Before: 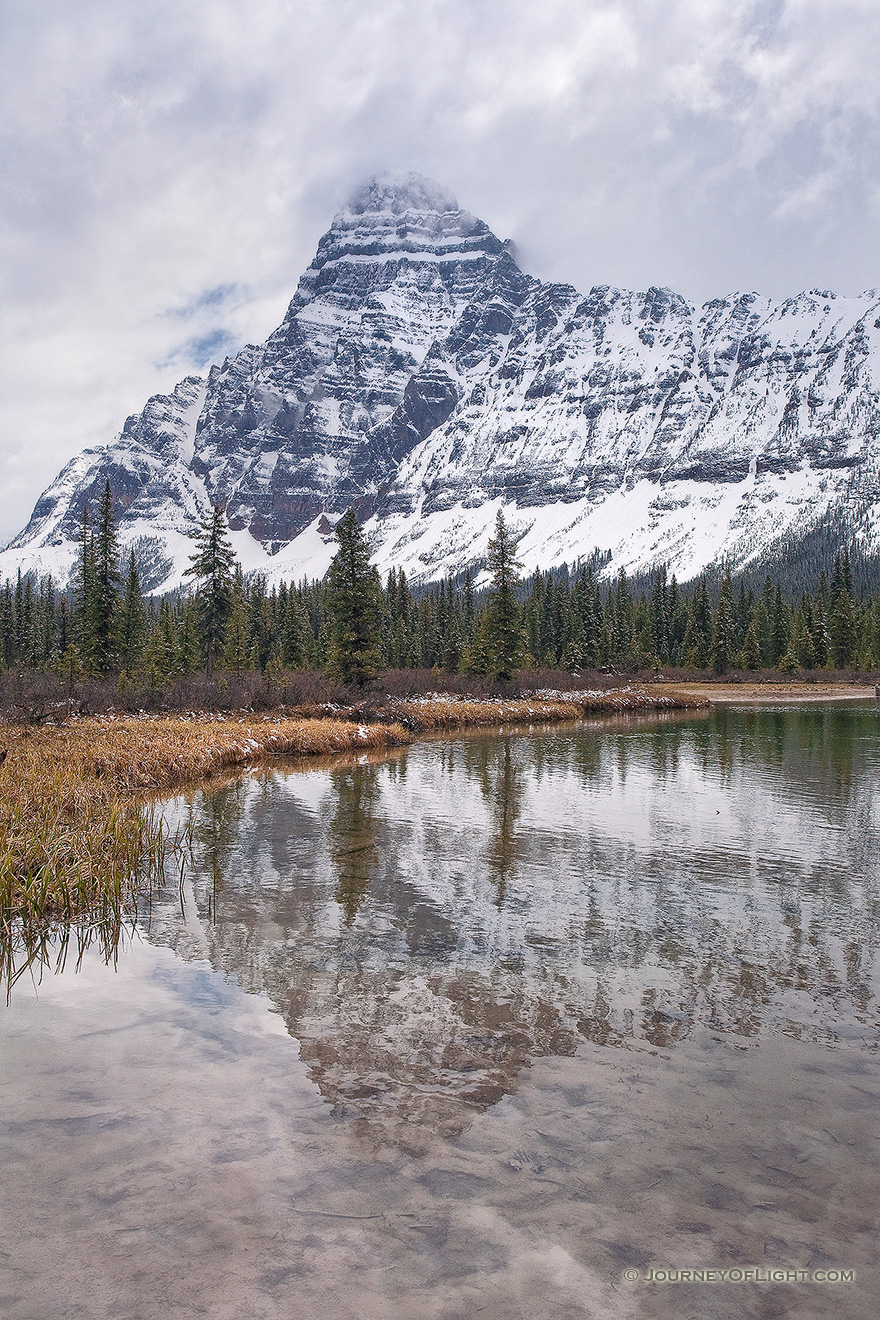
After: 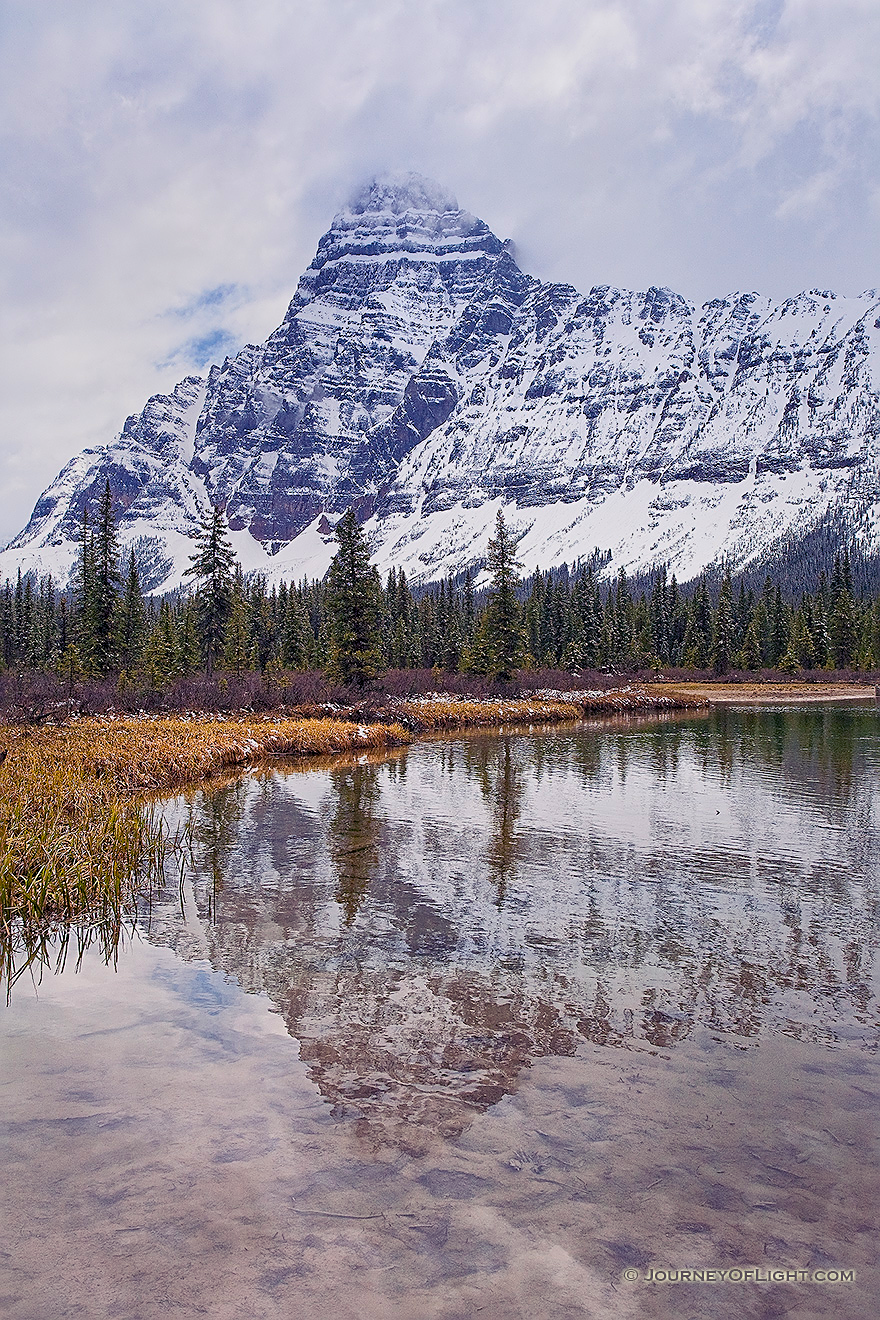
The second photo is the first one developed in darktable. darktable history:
color balance rgb: shadows lift › luminance -21.263%, shadows lift › chroma 8.651%, shadows lift › hue 282.11°, global offset › luminance -0.473%, linear chroma grading › shadows -7.879%, linear chroma grading › global chroma 9.786%, perceptual saturation grading › global saturation 35.205%
sharpen: on, module defaults
tone equalizer: -8 EV -0.002 EV, -7 EV 0.005 EV, -6 EV -0.024 EV, -5 EV 0.02 EV, -4 EV -0.016 EV, -3 EV 0.036 EV, -2 EV -0.063 EV, -1 EV -0.269 EV, +0 EV -0.613 EV, edges refinement/feathering 500, mask exposure compensation -1.57 EV, preserve details no
